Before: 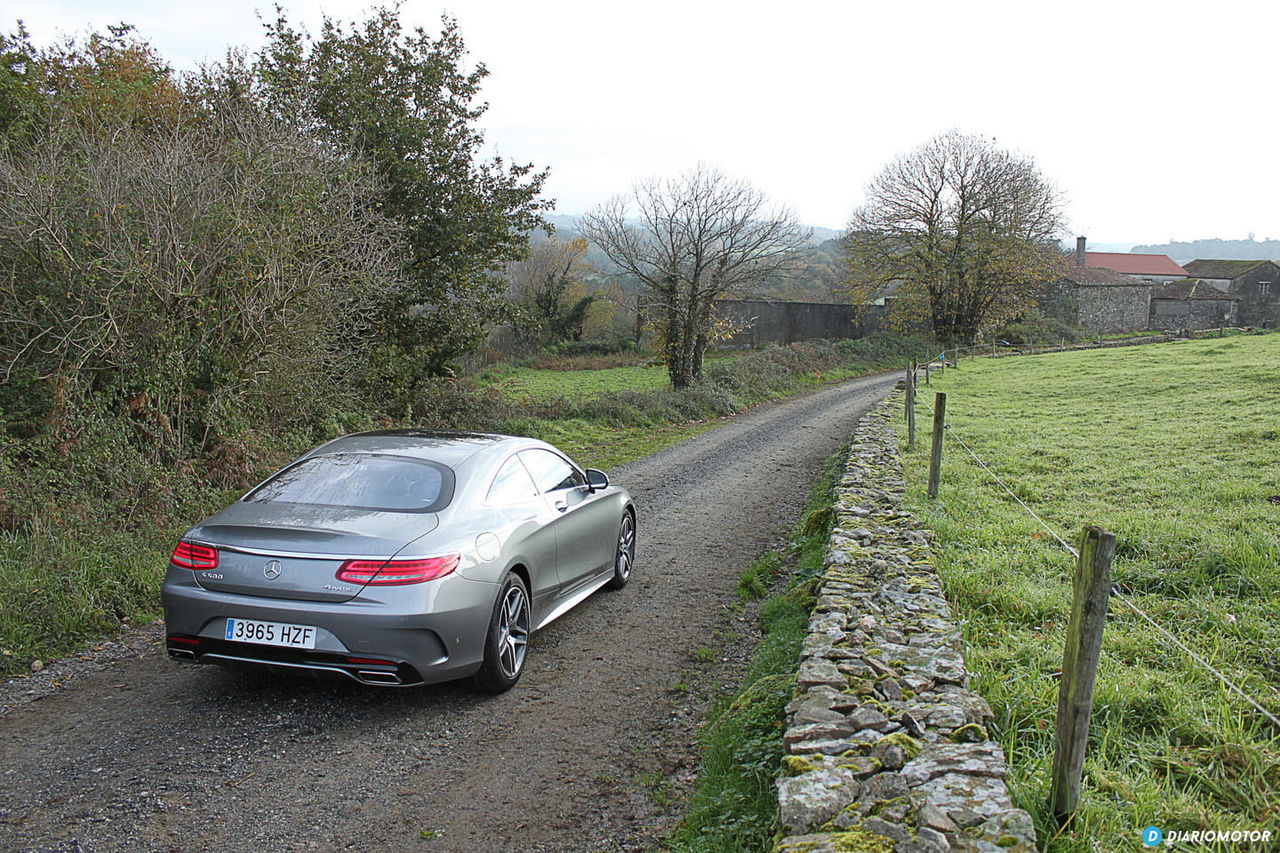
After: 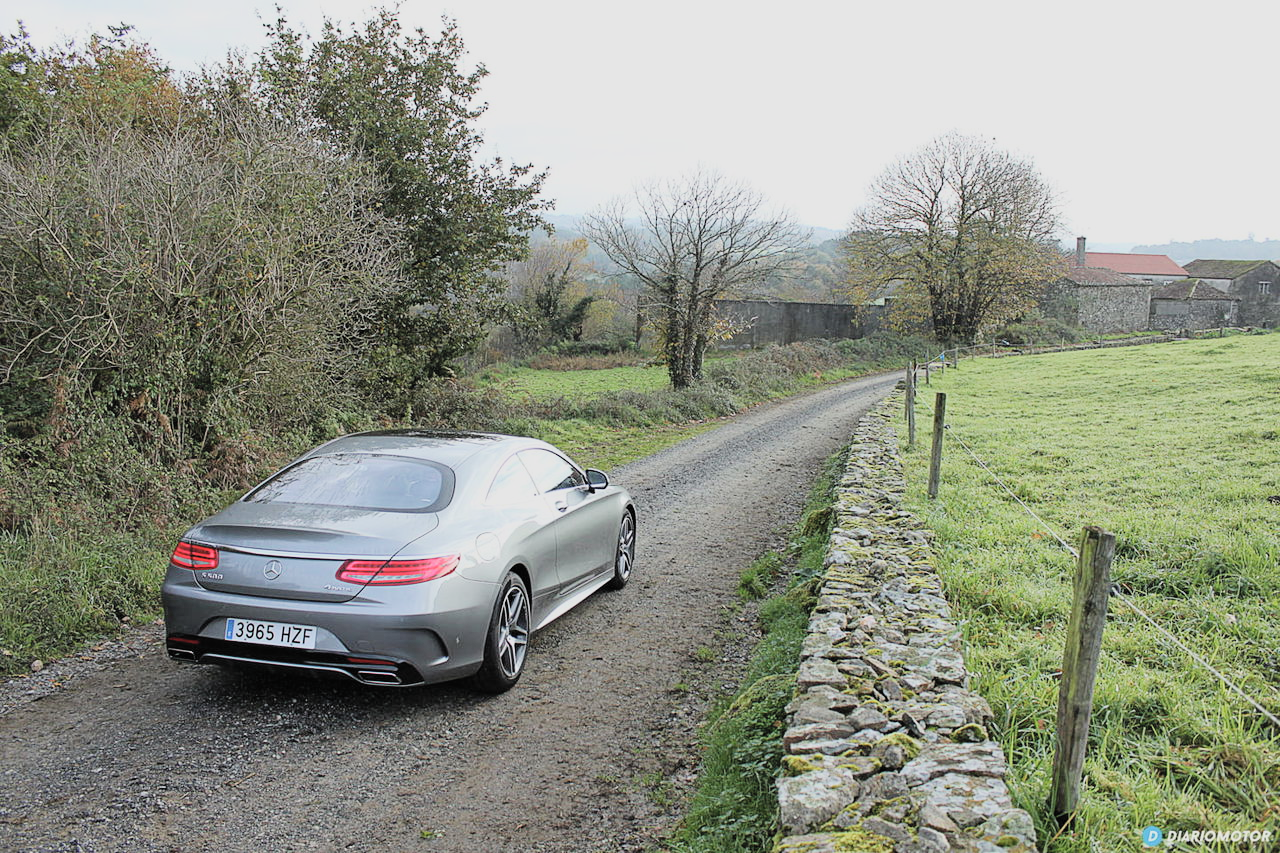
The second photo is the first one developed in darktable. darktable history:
filmic rgb: black relative exposure -7.65 EV, white relative exposure 4.56 EV, hardness 3.61
contrast brightness saturation: contrast 0.143, brightness 0.218
